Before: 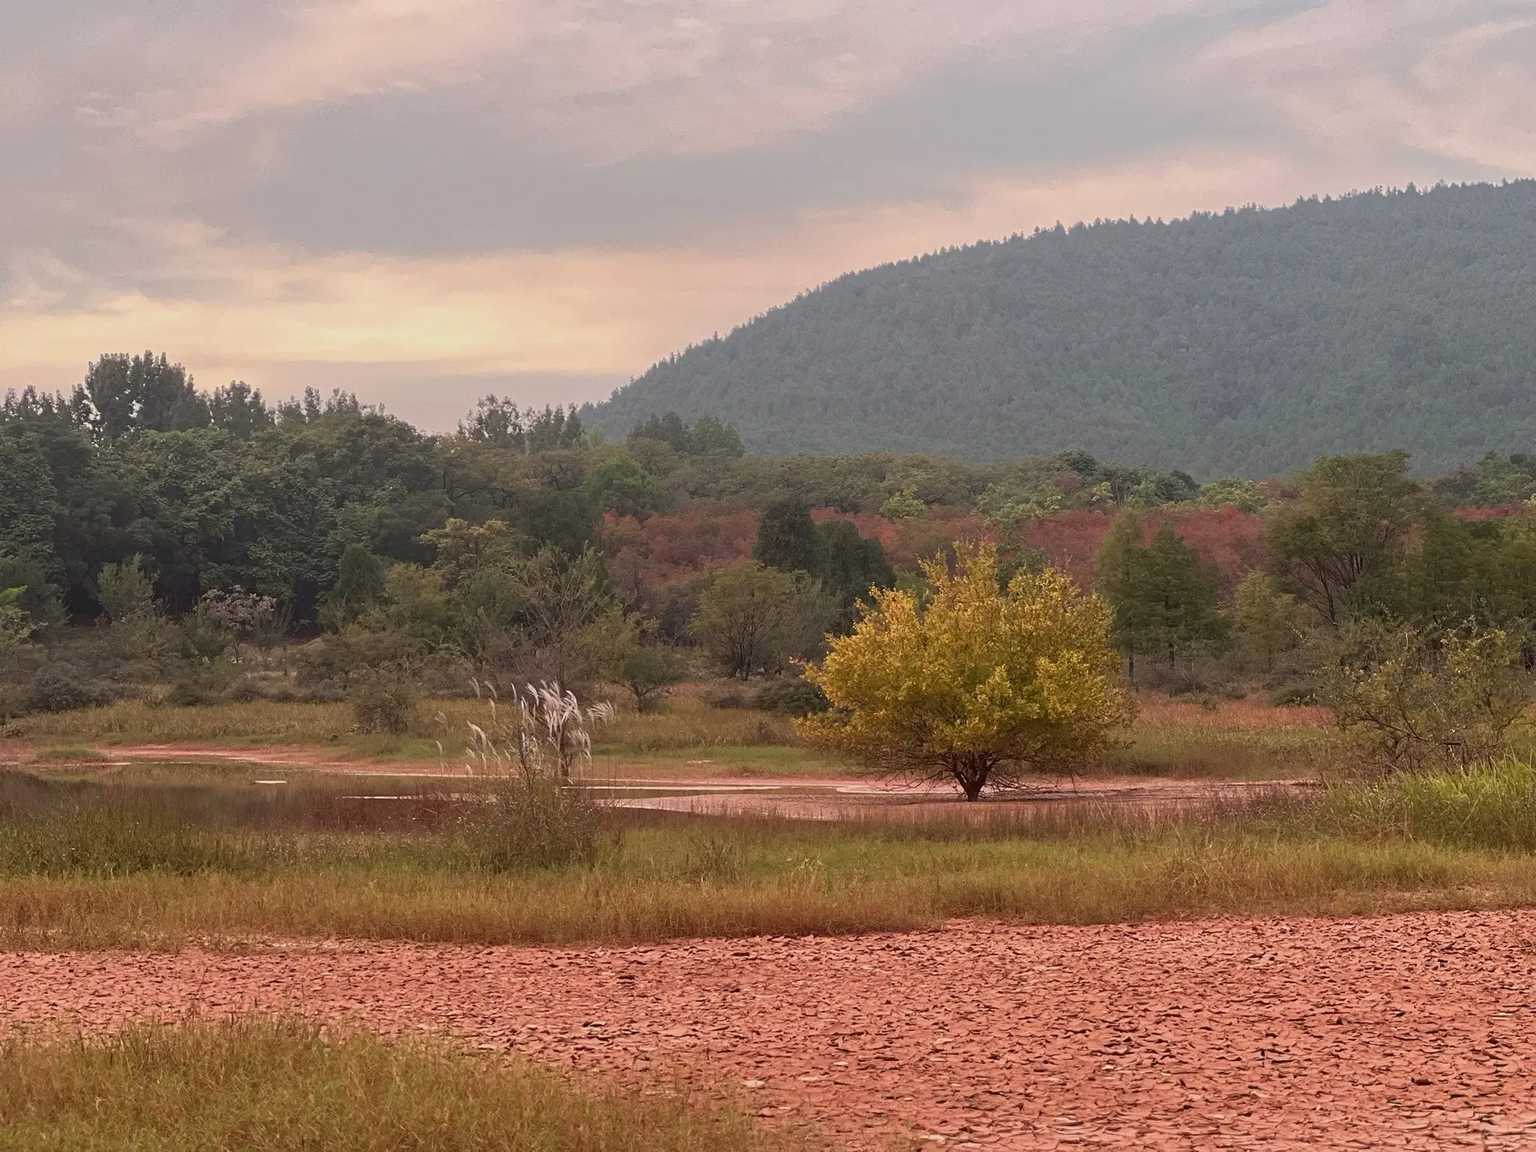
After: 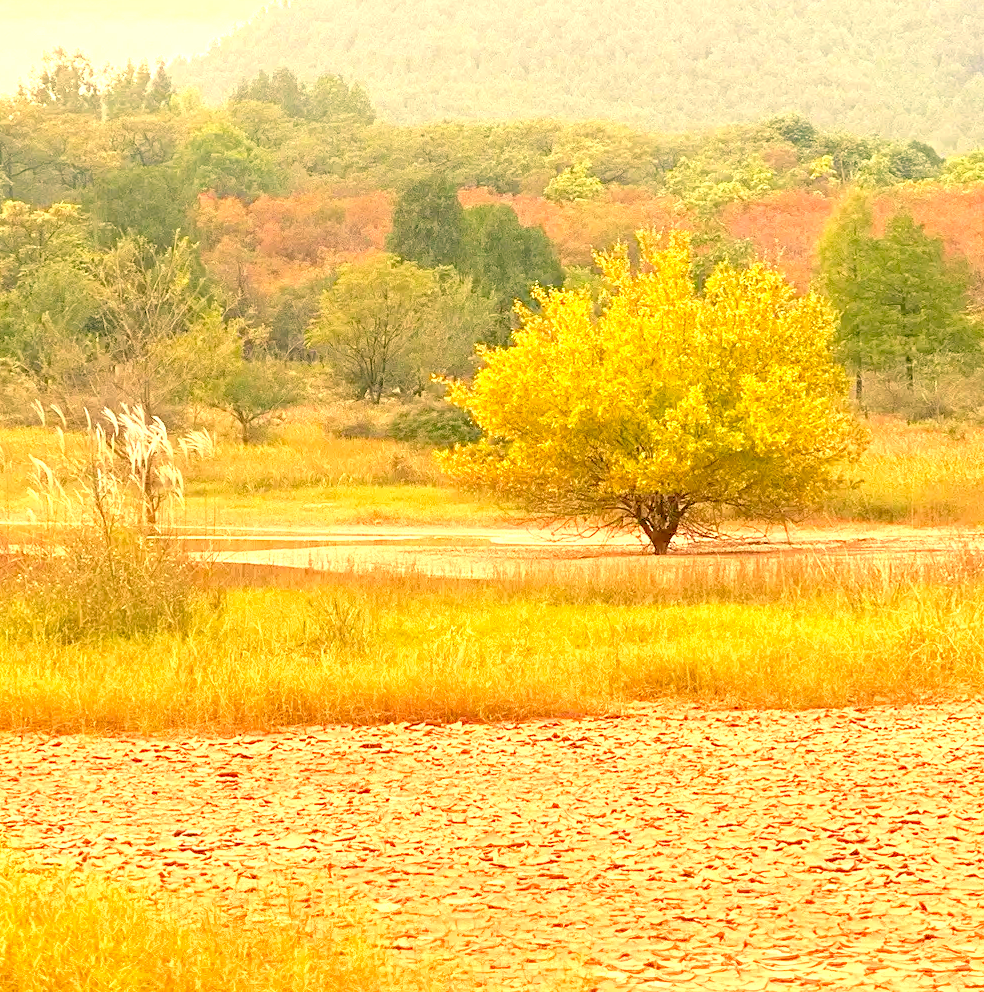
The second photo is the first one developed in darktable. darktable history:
exposure: black level correction 0.001, exposure 1.638 EV, compensate exposure bias true, compensate highlight preservation false
levels: levels [0.036, 0.364, 0.827]
crop and rotate: left 28.929%, top 31.11%, right 19.82%
color correction: highlights a* 5.69, highlights b* 33.38, shadows a* -26.12, shadows b* 3.8
shadows and highlights: radius 124.73, shadows 21.29, highlights -21.18, low approximation 0.01
